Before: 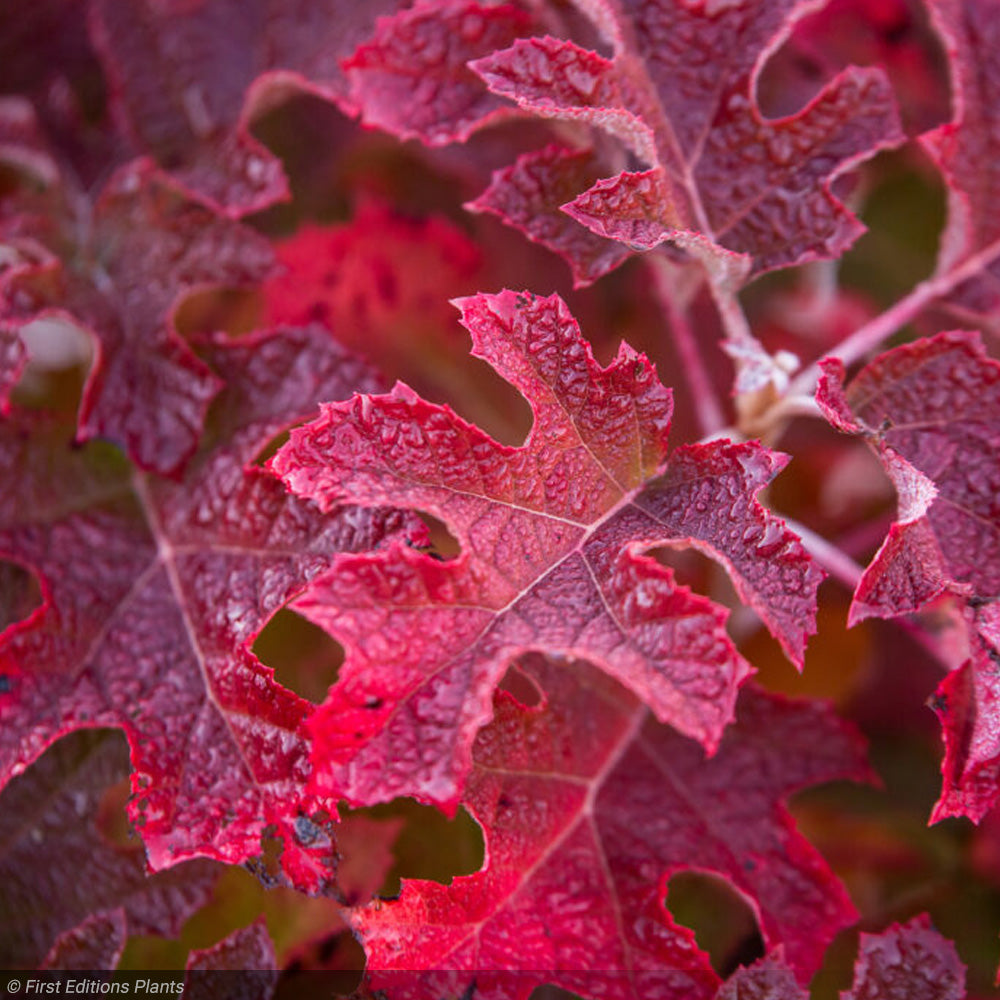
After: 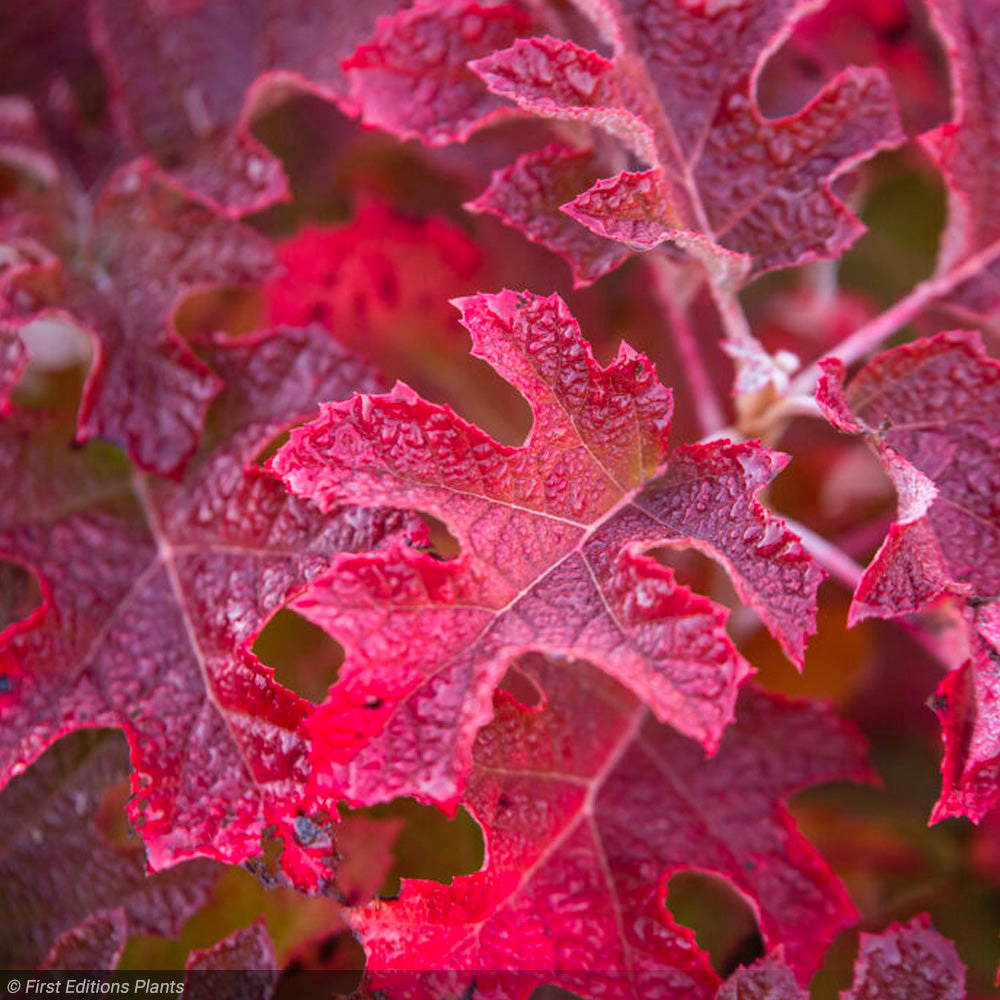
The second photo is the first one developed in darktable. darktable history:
contrast brightness saturation: contrast 0.034, brightness 0.064, saturation 0.122
